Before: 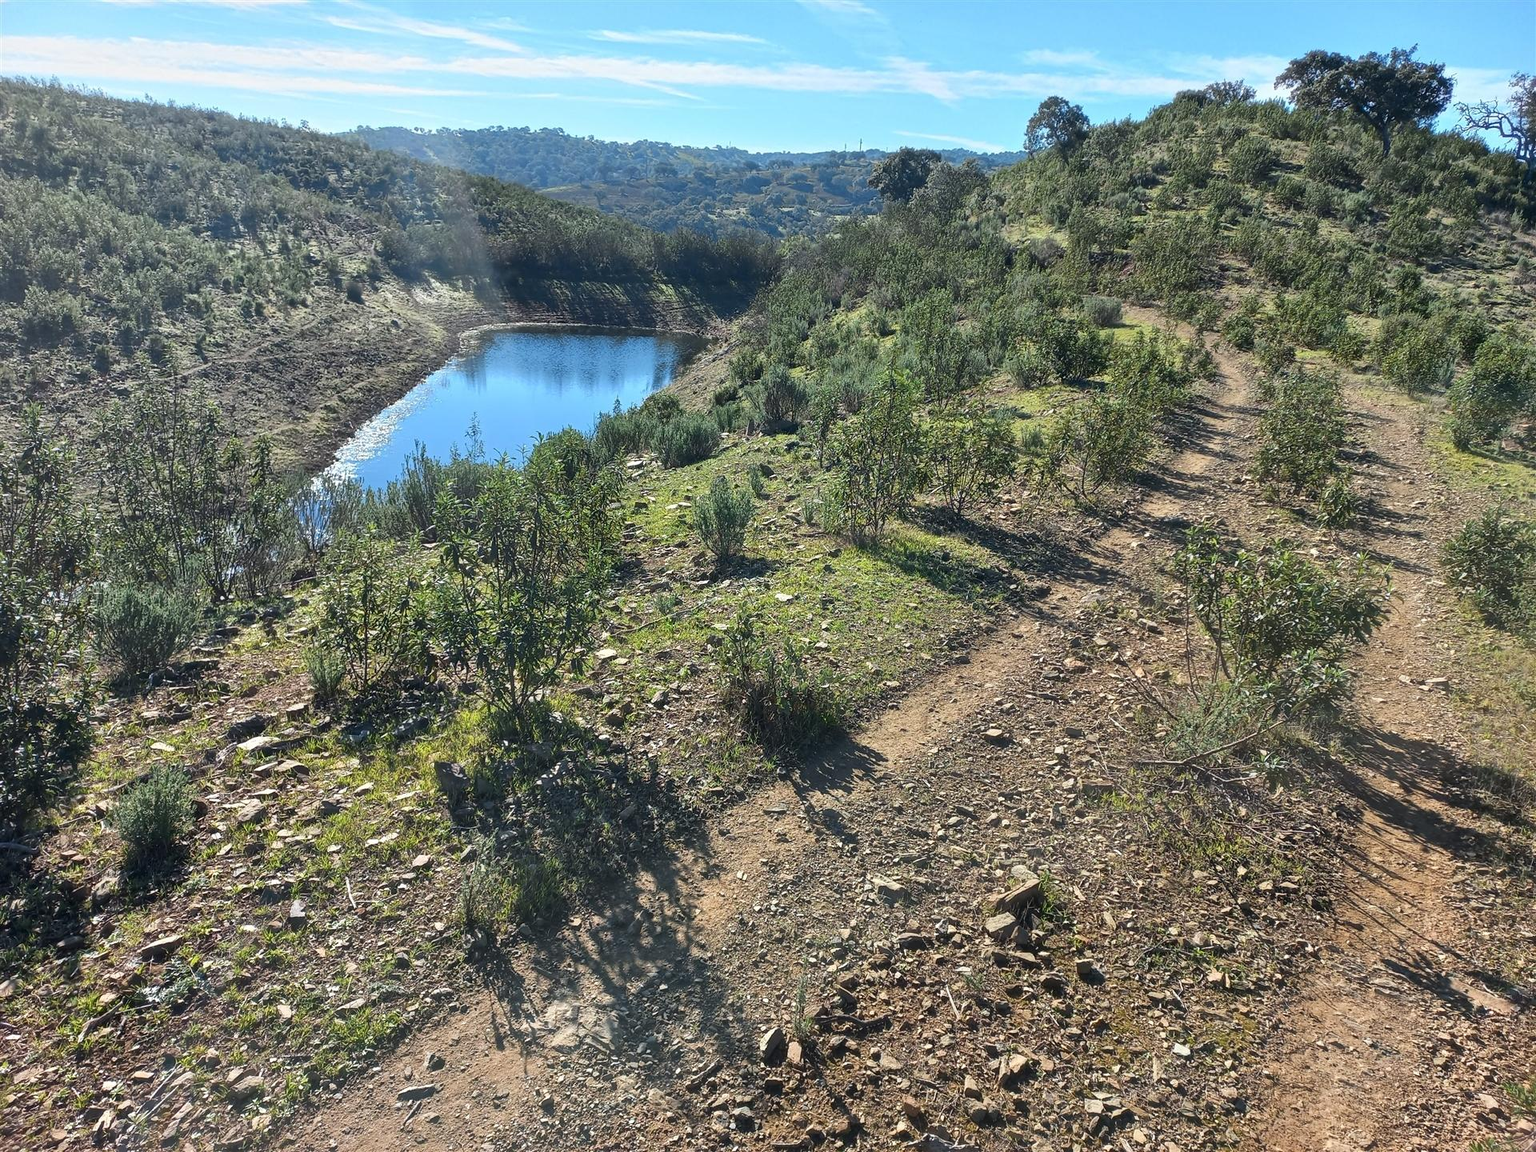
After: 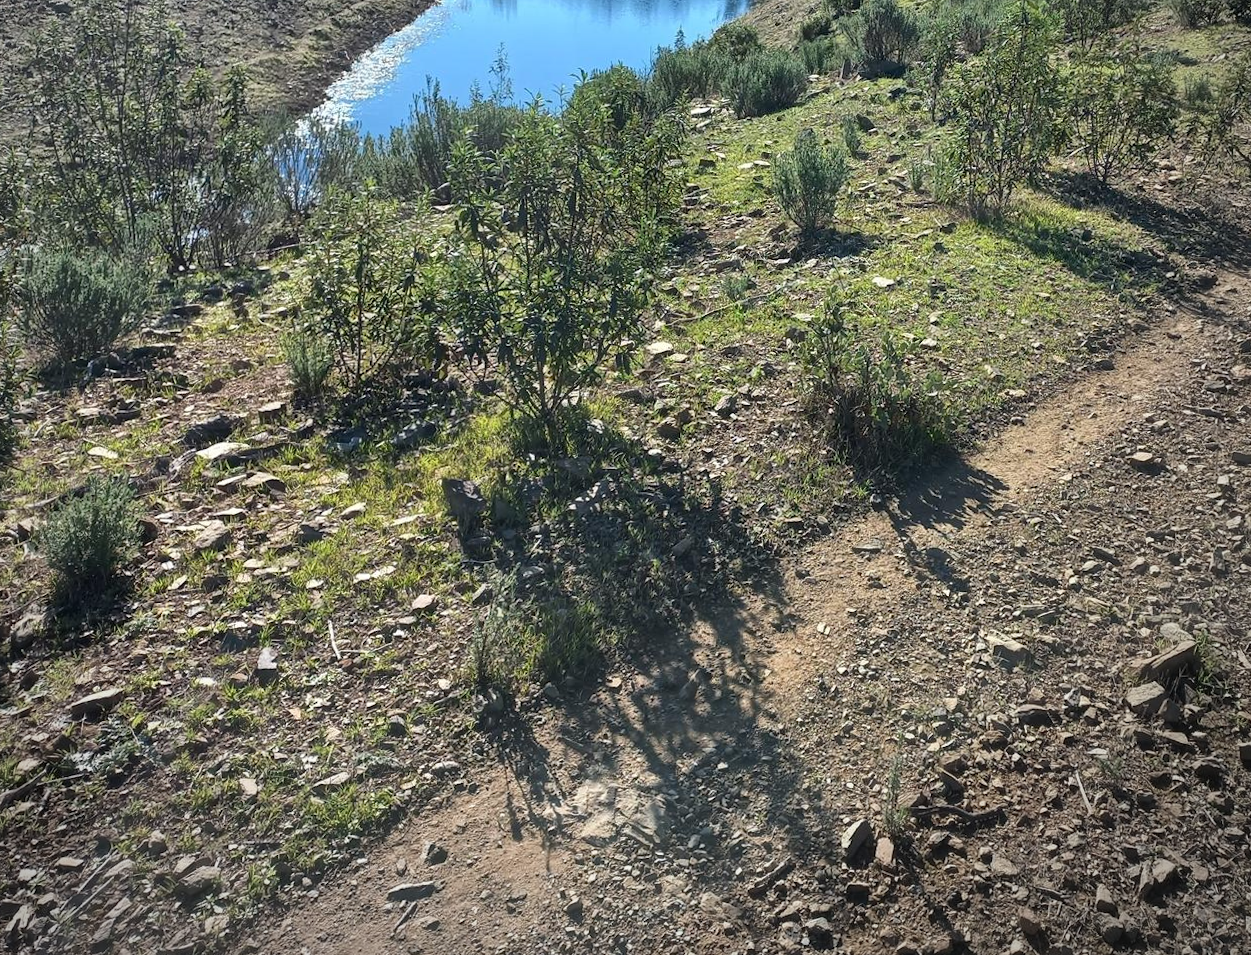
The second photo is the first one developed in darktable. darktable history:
color zones: curves: ch1 [(0, 0.469) (0.01, 0.469) (0.12, 0.446) (0.248, 0.469) (0.5, 0.5) (0.748, 0.5) (0.99, 0.469) (1, 0.469)]
crop and rotate: angle -1.2°, left 3.788%, top 31.816%, right 29.212%
vignetting: center (-0.052, -0.353)
